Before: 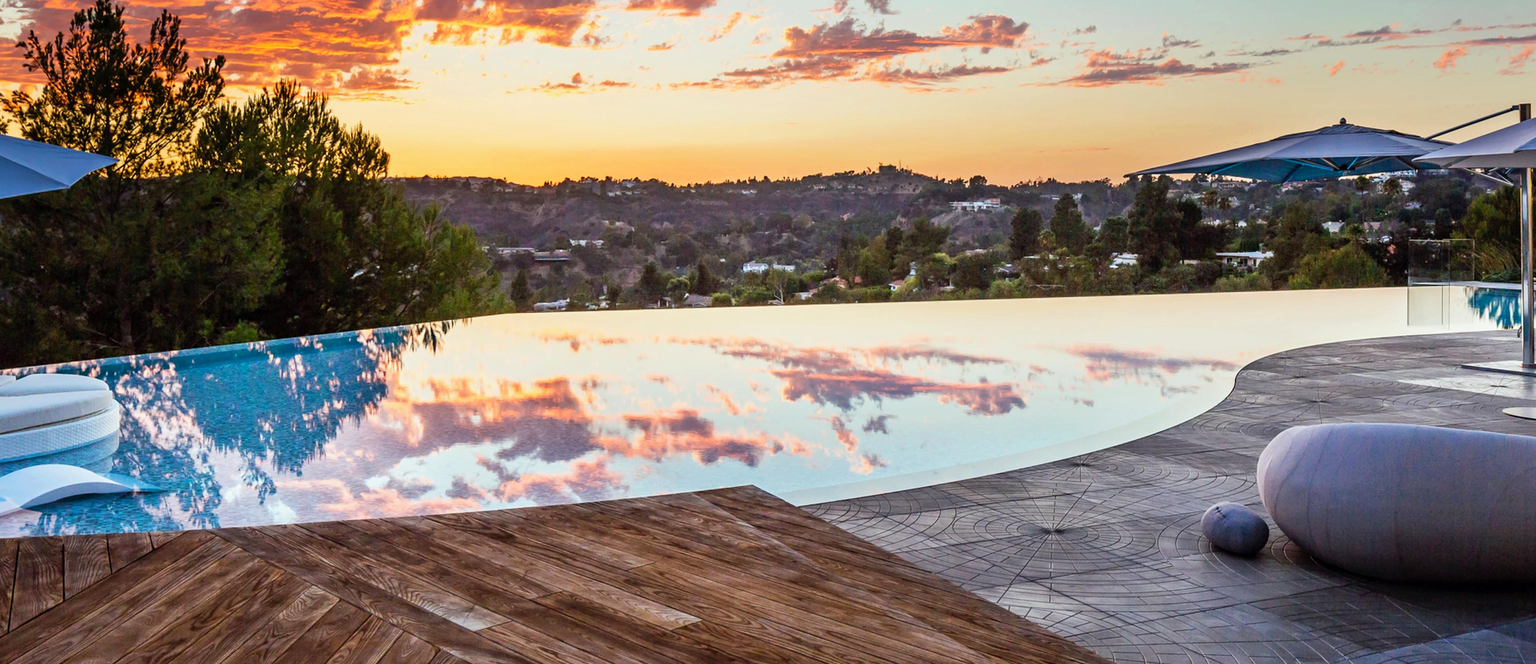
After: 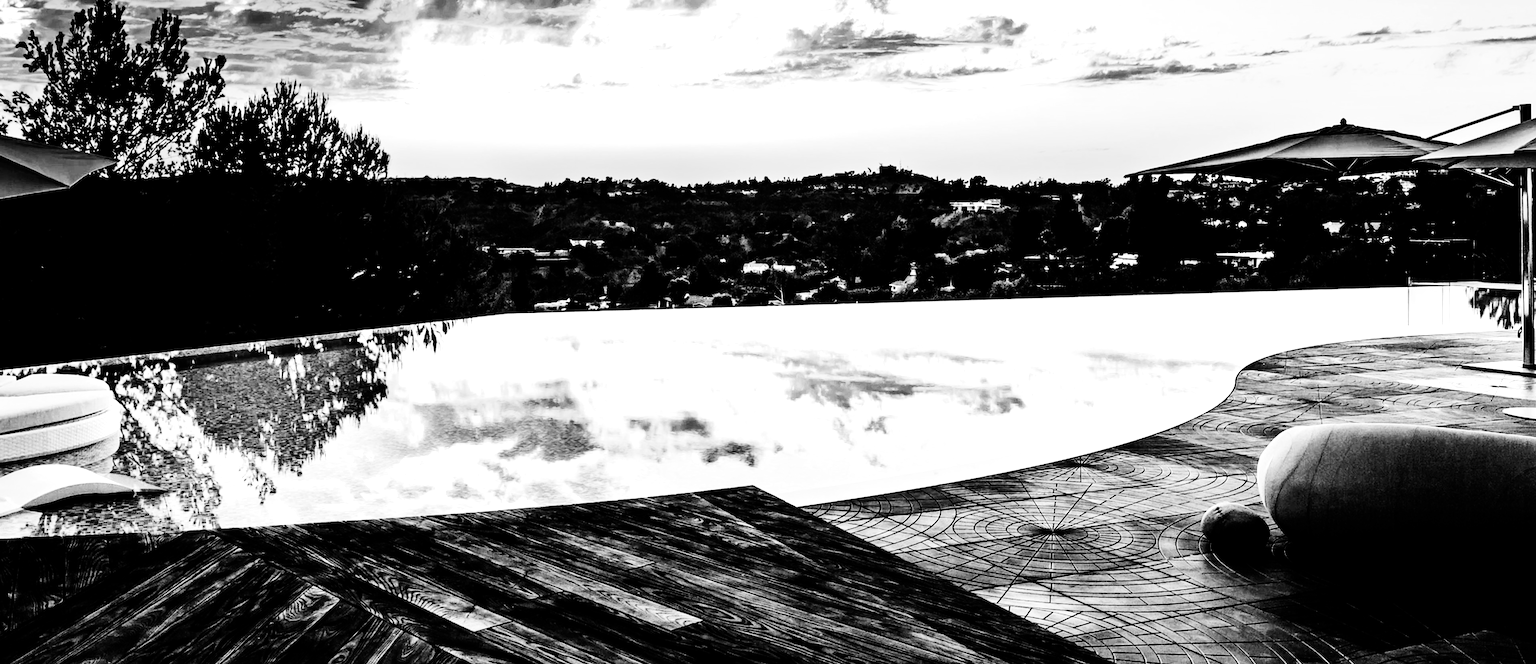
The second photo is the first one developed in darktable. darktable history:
monochrome: on, module defaults
exposure: black level correction 0, exposure 0.7 EV, compensate exposure bias true, compensate highlight preservation false
contrast brightness saturation: contrast 0.77, brightness -1, saturation 1
